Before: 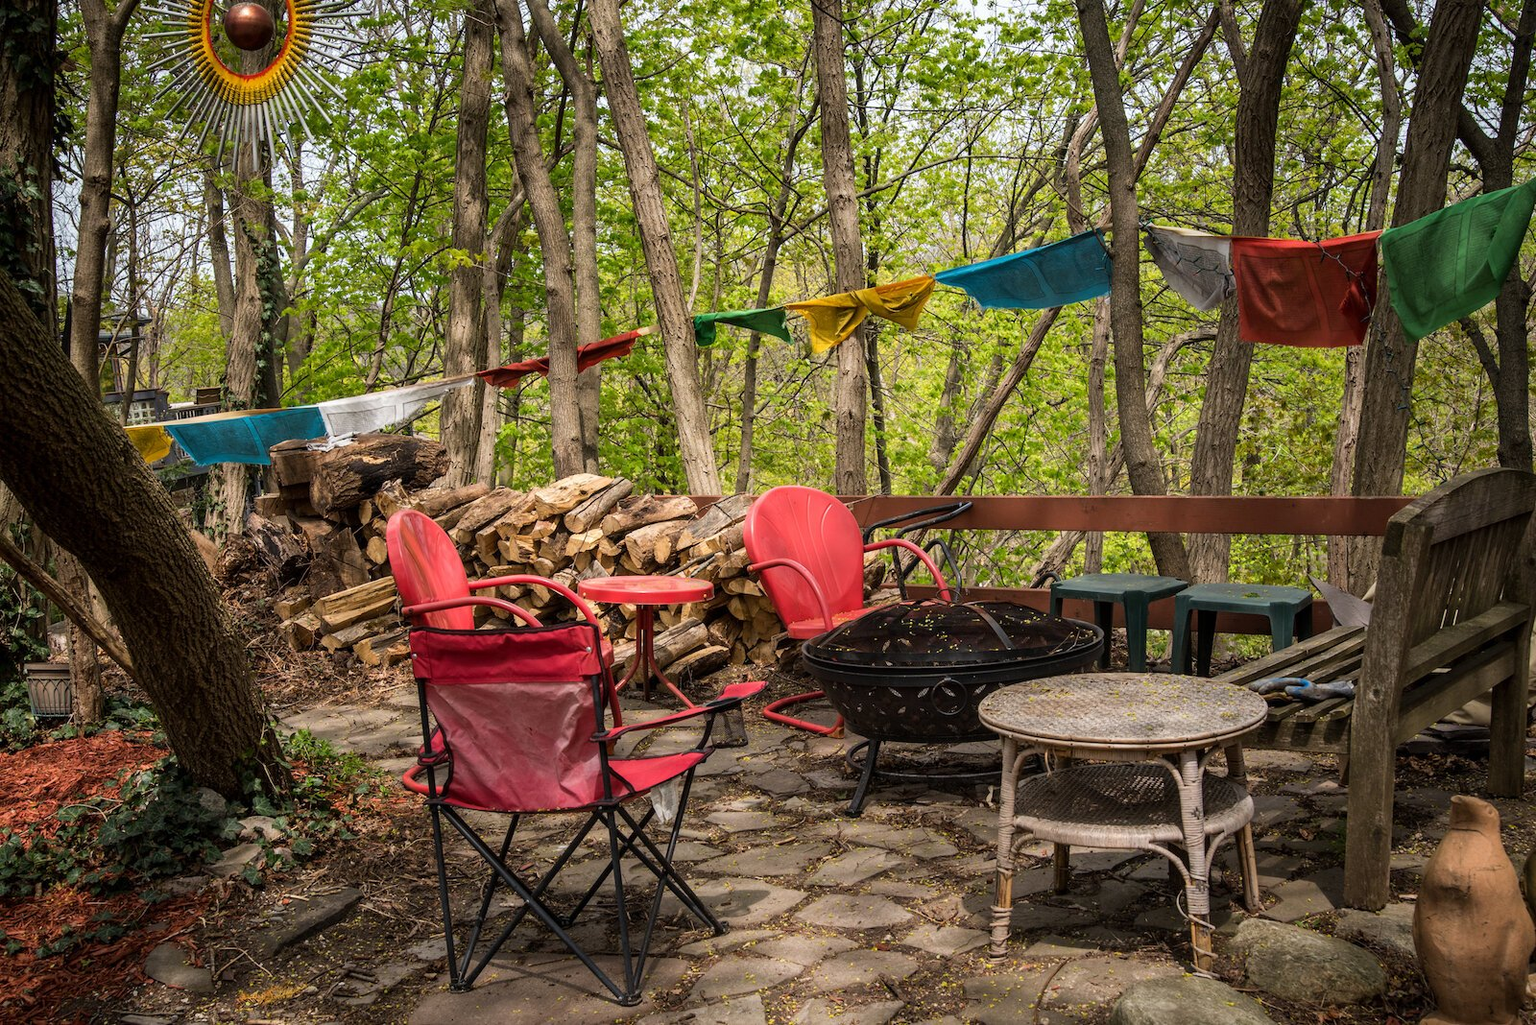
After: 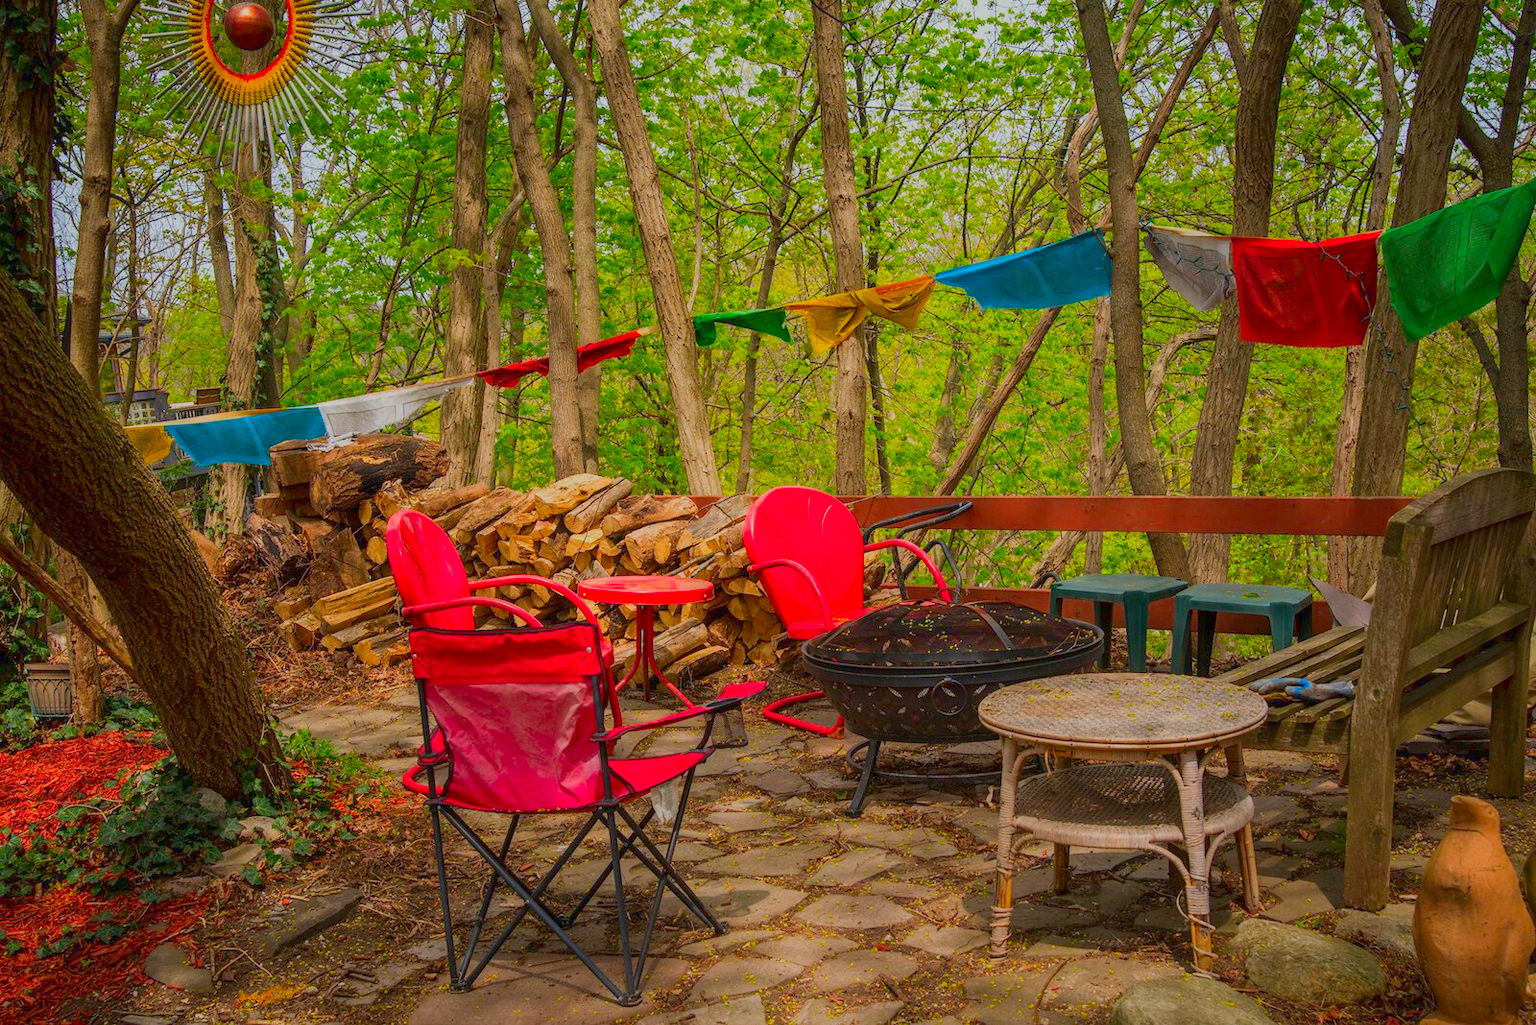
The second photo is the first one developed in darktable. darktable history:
color correction: saturation 1.8
color balance rgb: contrast -30%
